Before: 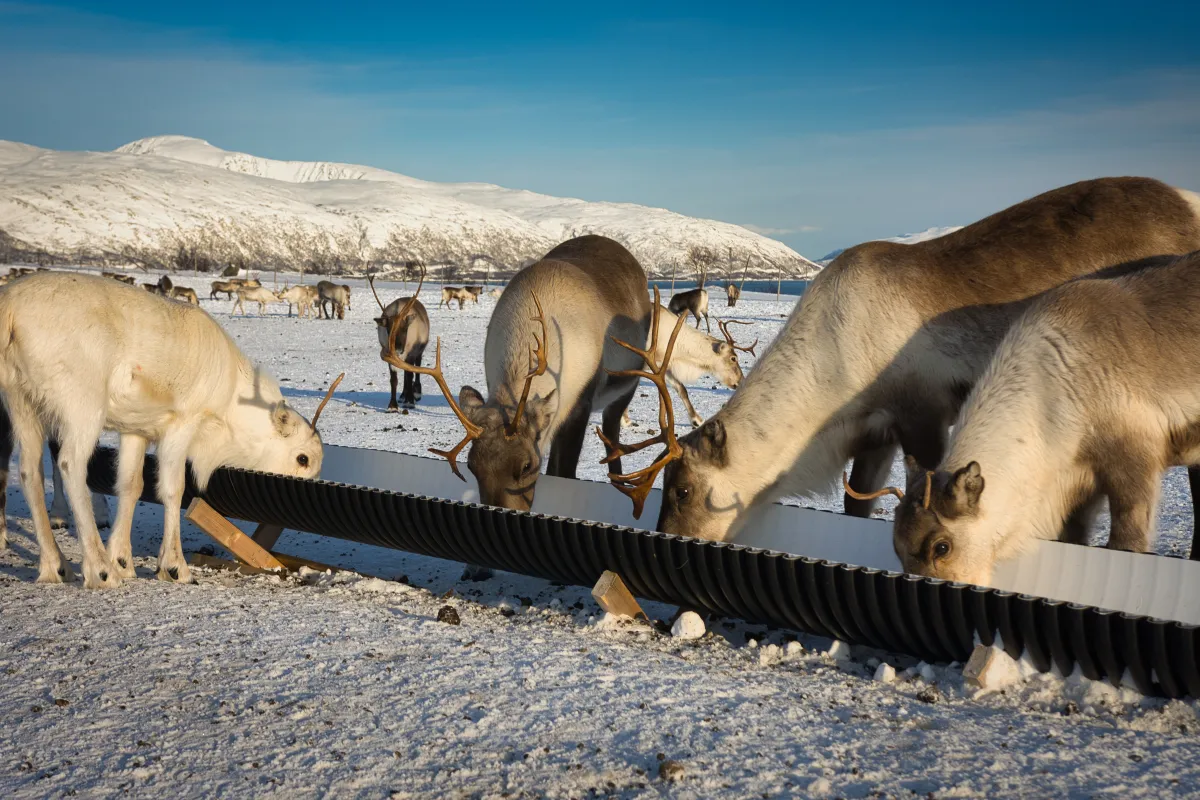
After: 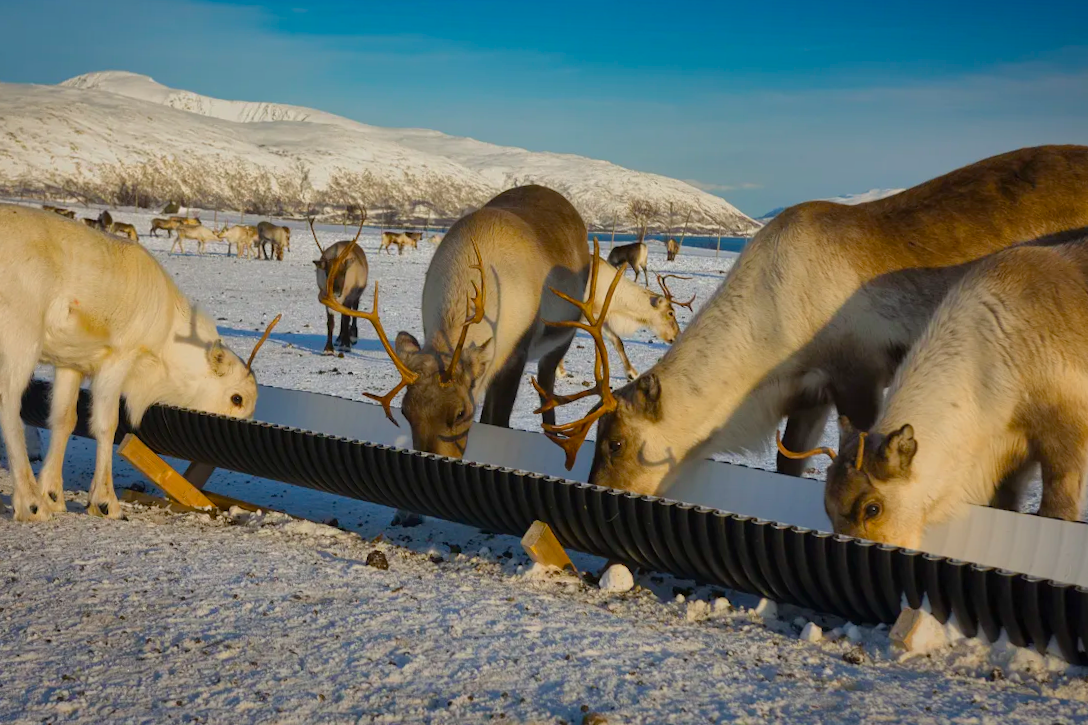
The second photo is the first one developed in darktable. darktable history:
tone equalizer: -8 EV 0.25 EV, -7 EV 0.417 EV, -6 EV 0.417 EV, -5 EV 0.25 EV, -3 EV -0.25 EV, -2 EV -0.417 EV, -1 EV -0.417 EV, +0 EV -0.25 EV, edges refinement/feathering 500, mask exposure compensation -1.57 EV, preserve details guided filter
crop and rotate: angle -1.96°, left 3.097%, top 4.154%, right 1.586%, bottom 0.529%
color balance rgb: perceptual saturation grading › global saturation 40%, global vibrance 15%
